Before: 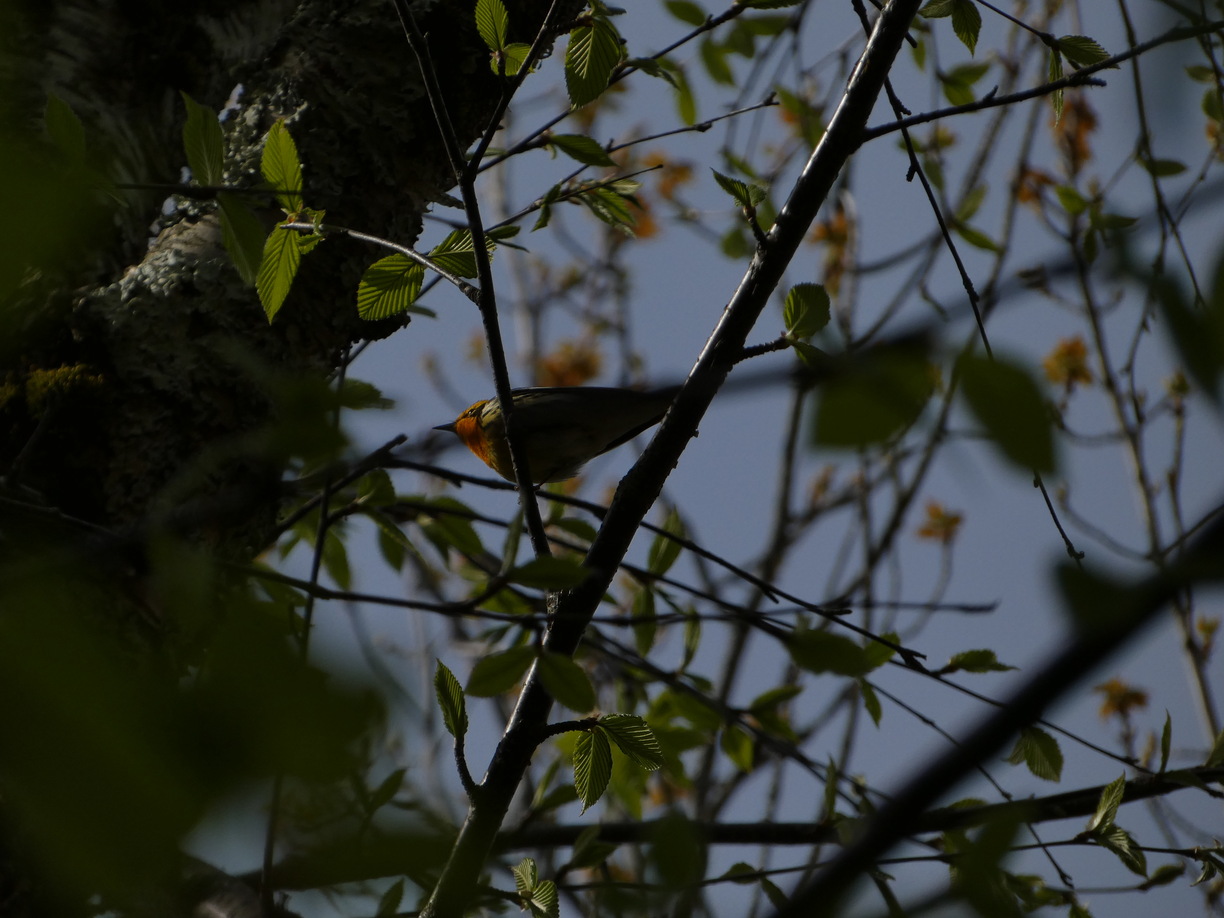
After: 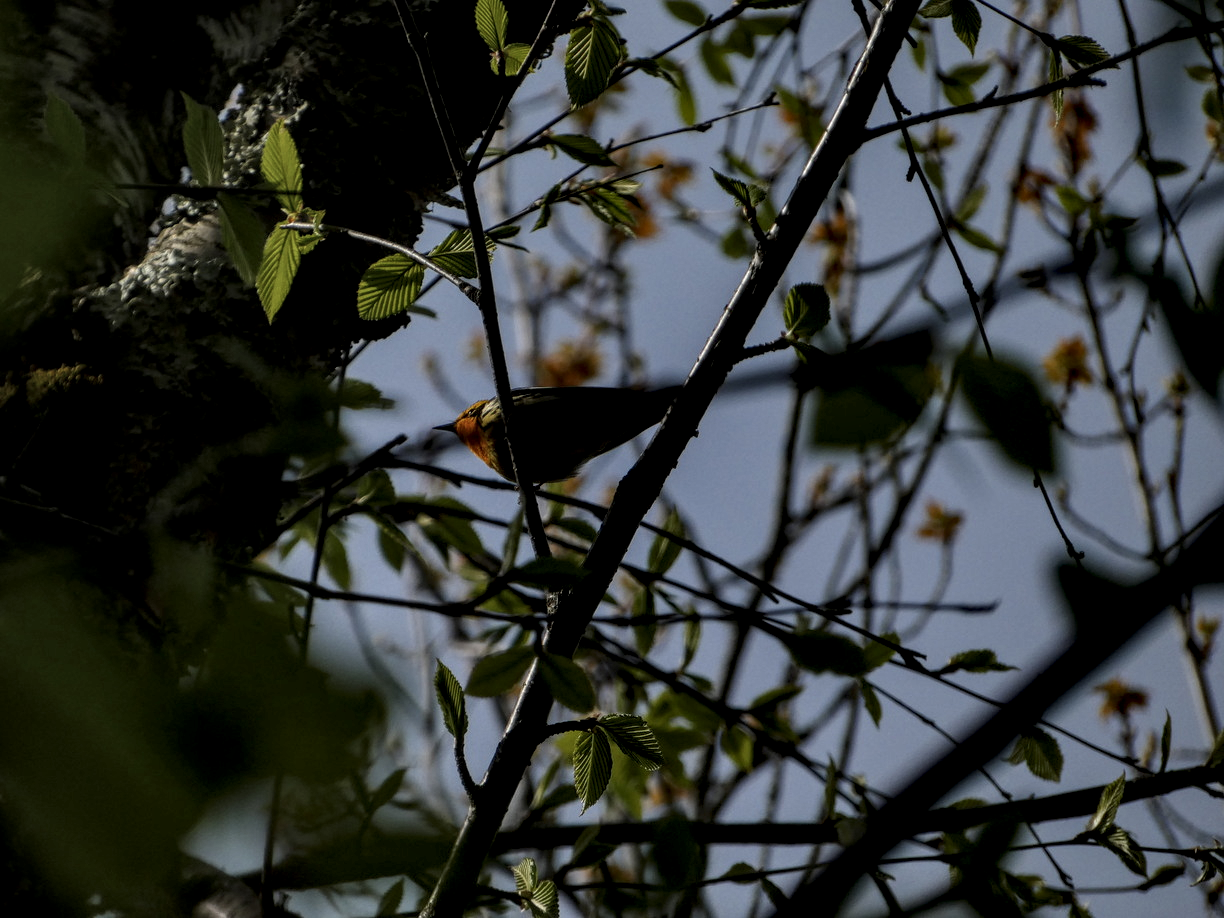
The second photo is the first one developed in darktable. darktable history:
tone equalizer: on, module defaults
local contrast: highlights 0%, shadows 0%, detail 182%
